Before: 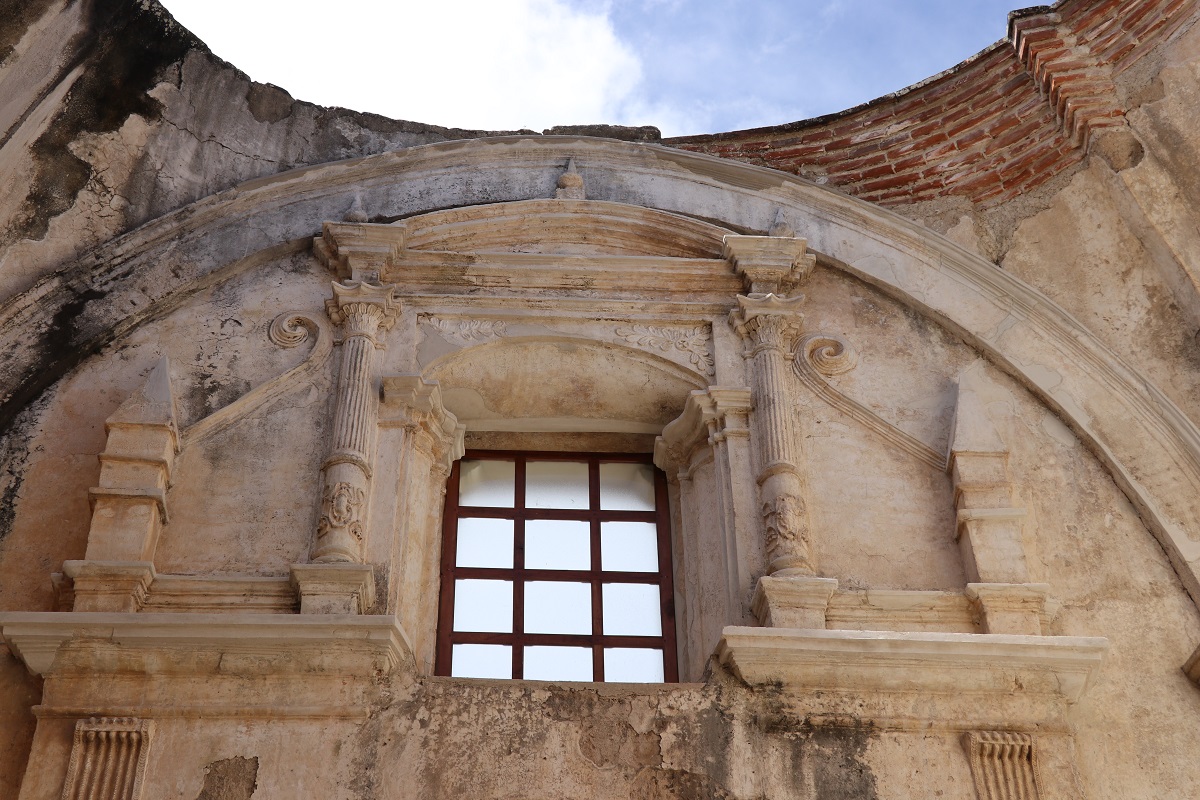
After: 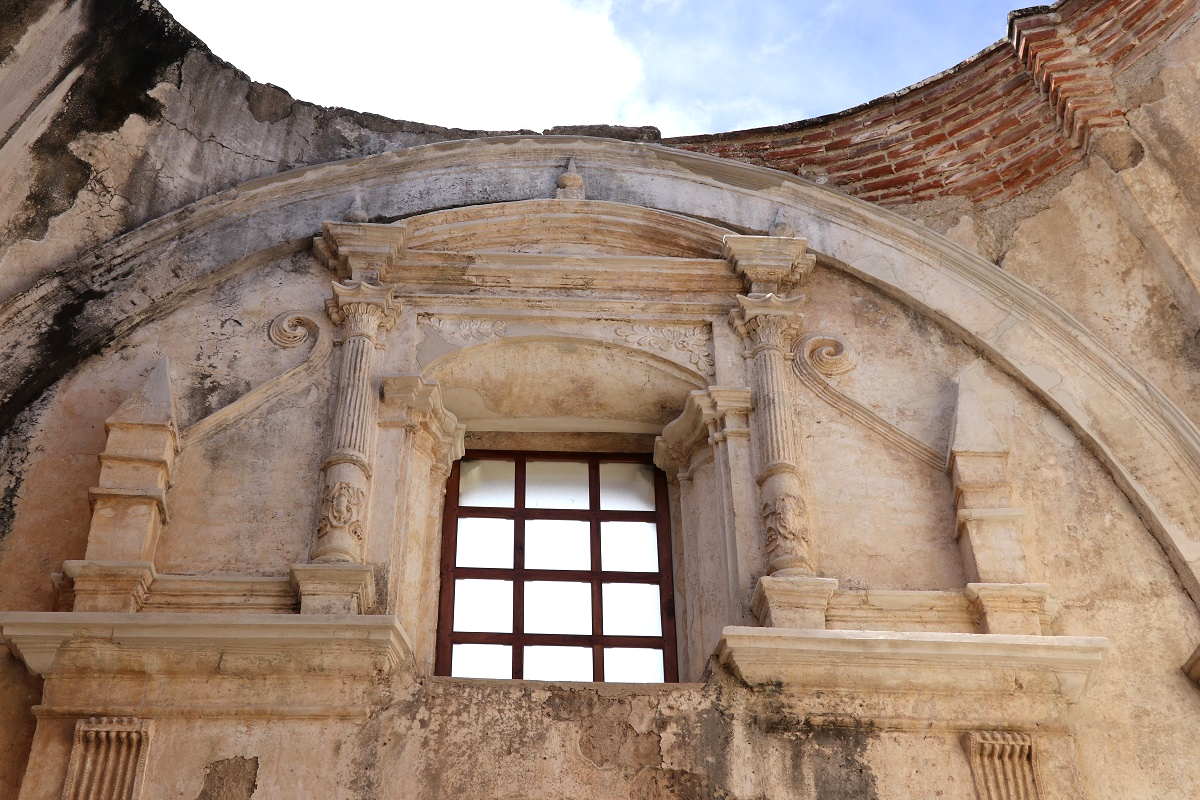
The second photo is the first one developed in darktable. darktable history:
tone equalizer: -8 EV -0.396 EV, -7 EV -0.367 EV, -6 EV -0.345 EV, -5 EV -0.233 EV, -3 EV 0.244 EV, -2 EV 0.341 EV, -1 EV 0.371 EV, +0 EV 0.446 EV
